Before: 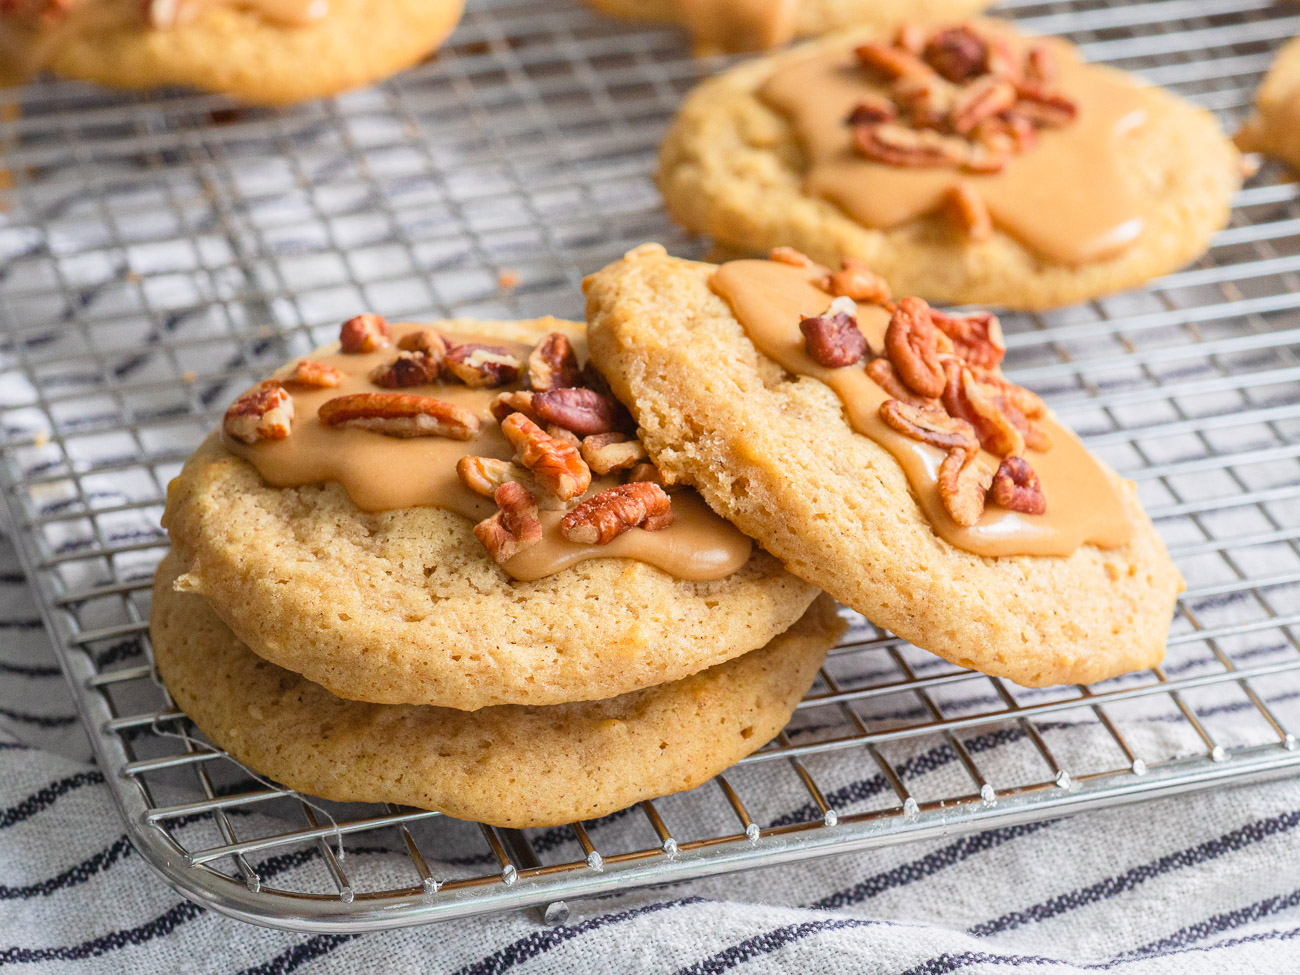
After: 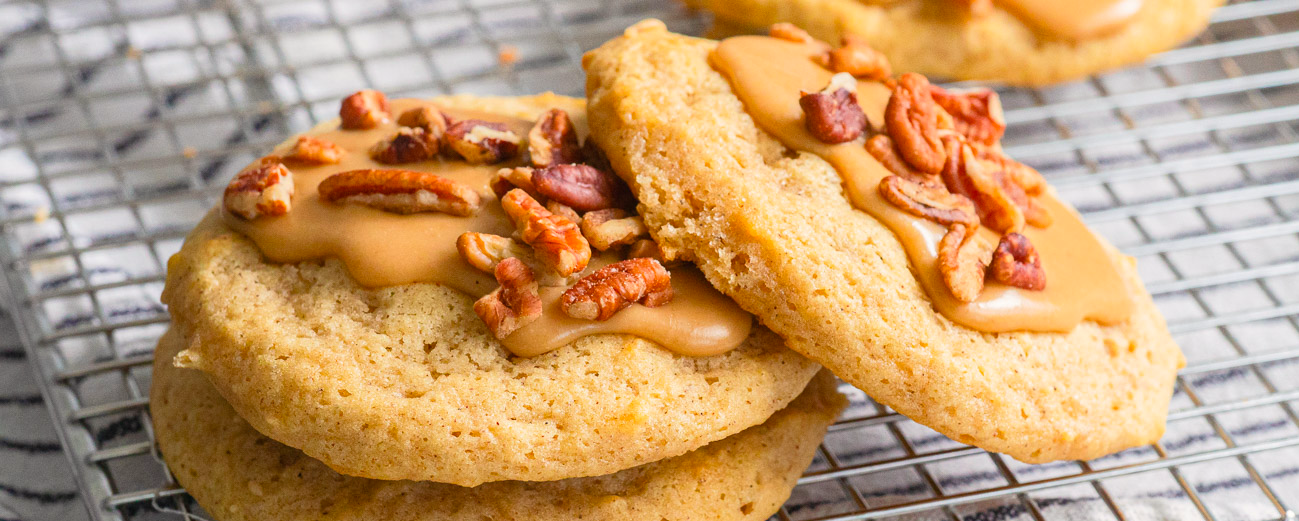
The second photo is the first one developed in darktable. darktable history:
color balance: output saturation 110%
white balance: red 1.009, blue 0.985
crop and rotate: top 23.043%, bottom 23.437%
